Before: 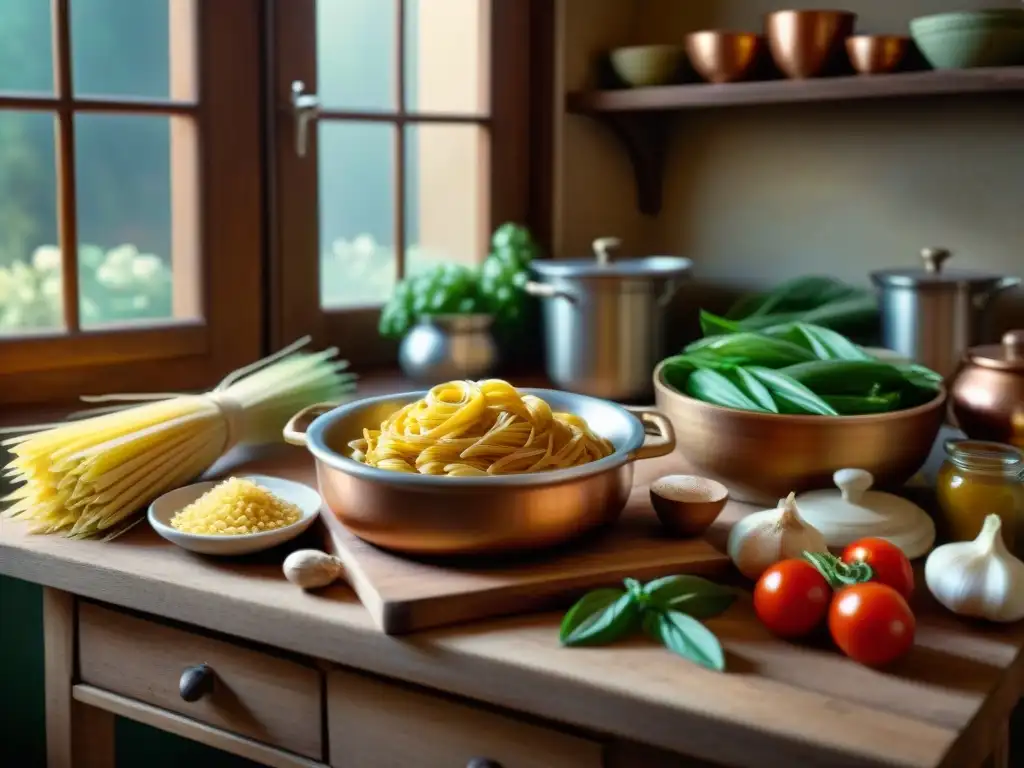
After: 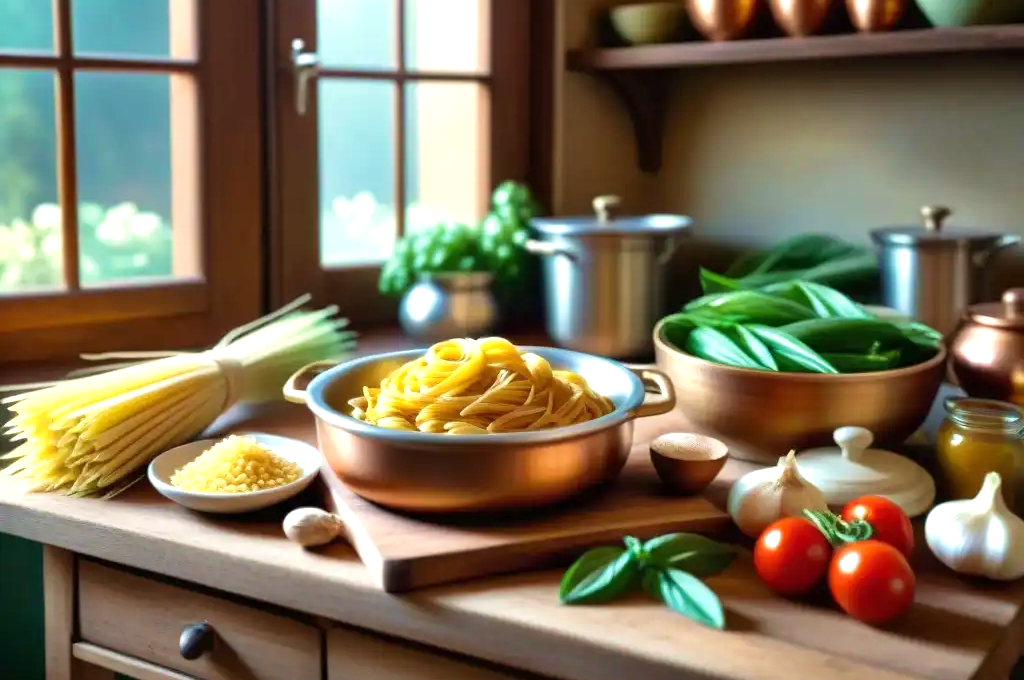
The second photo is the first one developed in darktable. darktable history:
exposure: exposure 0.608 EV, compensate exposure bias true, compensate highlight preservation false
velvia: on, module defaults
crop and rotate: top 5.502%, bottom 5.906%
